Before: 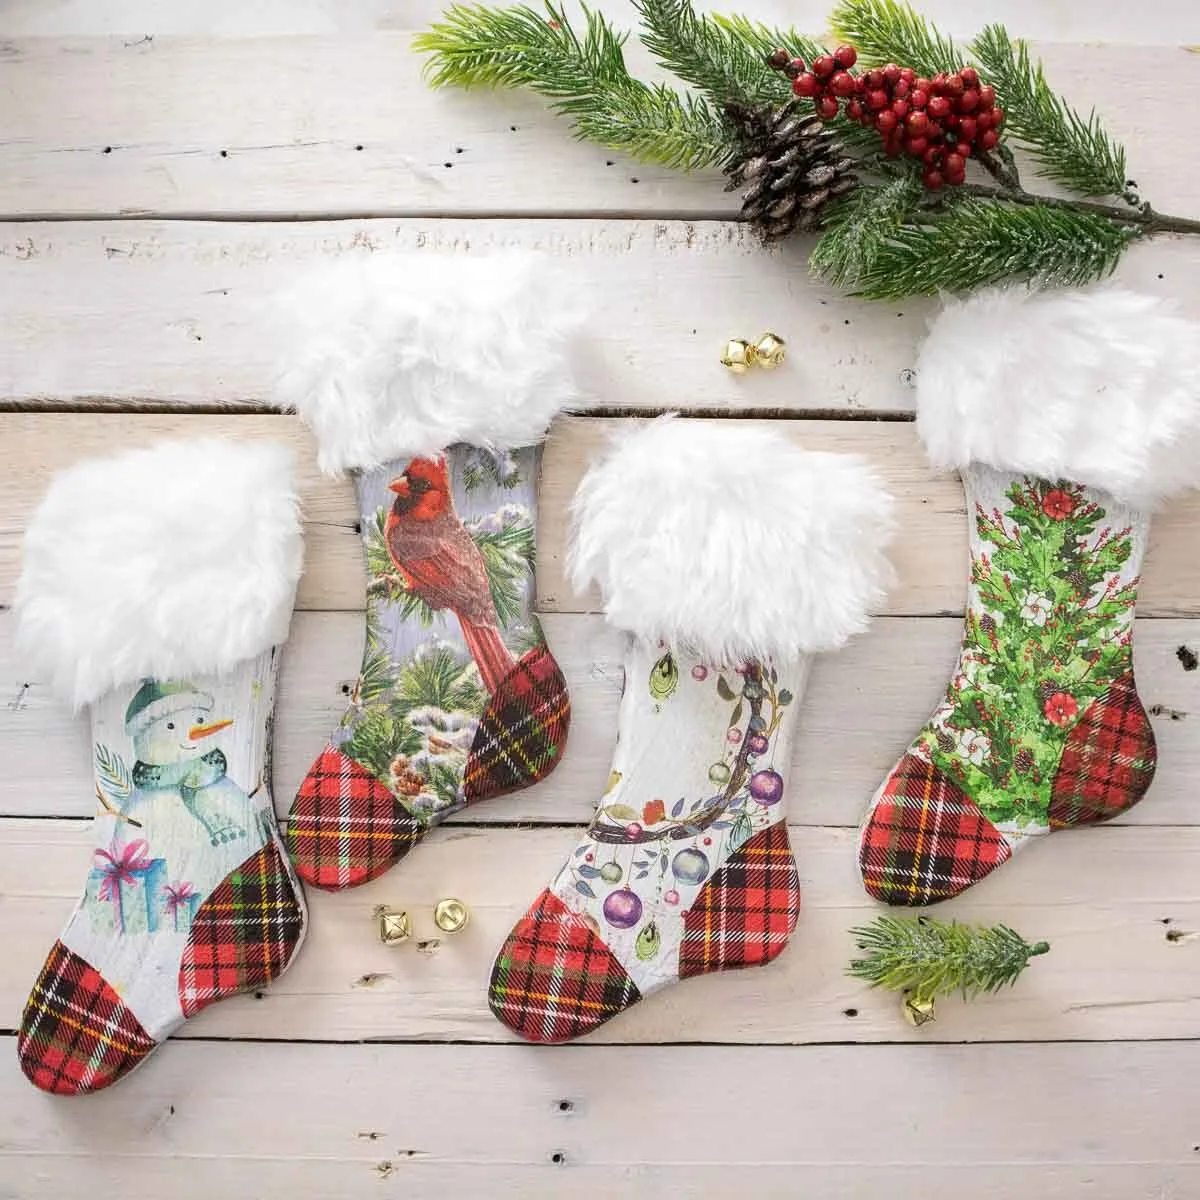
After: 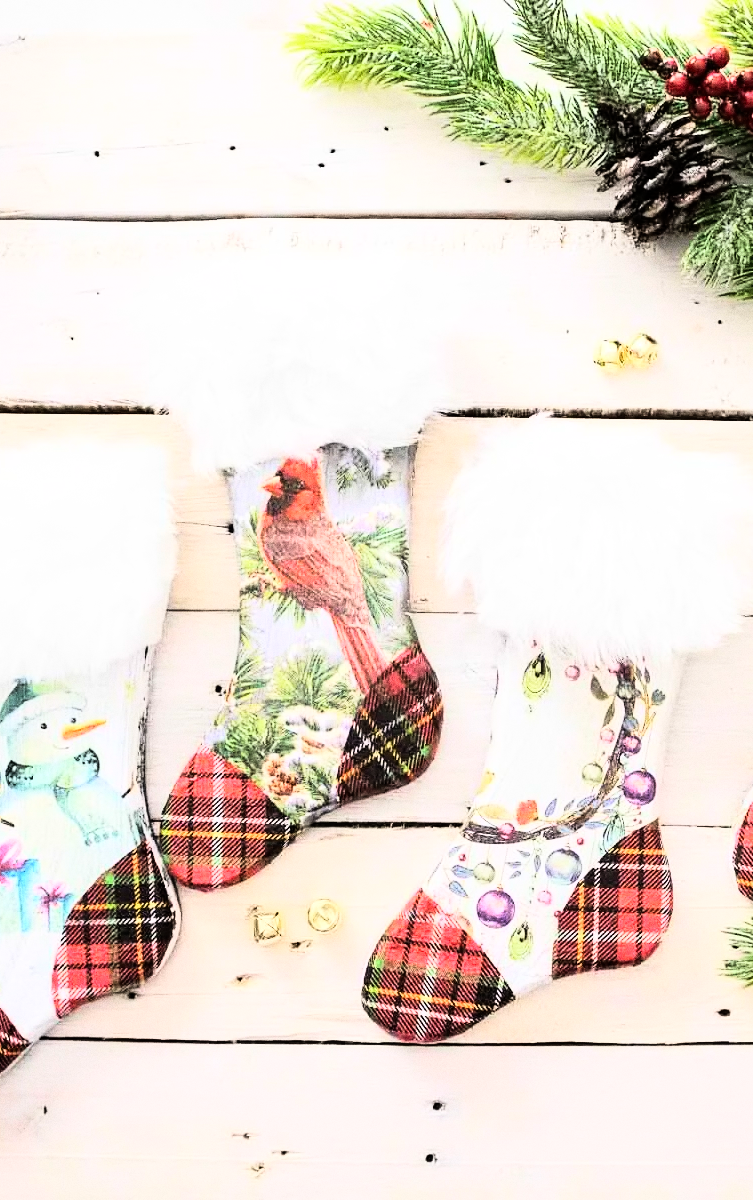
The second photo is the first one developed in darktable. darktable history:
rgb curve: curves: ch0 [(0, 0) (0.21, 0.15) (0.24, 0.21) (0.5, 0.75) (0.75, 0.96) (0.89, 0.99) (1, 1)]; ch1 [(0, 0.02) (0.21, 0.13) (0.25, 0.2) (0.5, 0.67) (0.75, 0.9) (0.89, 0.97) (1, 1)]; ch2 [(0, 0.02) (0.21, 0.13) (0.25, 0.2) (0.5, 0.67) (0.75, 0.9) (0.89, 0.97) (1, 1)], compensate middle gray true
crop: left 10.644%, right 26.528%
grain: coarseness 9.61 ISO, strength 35.62%
